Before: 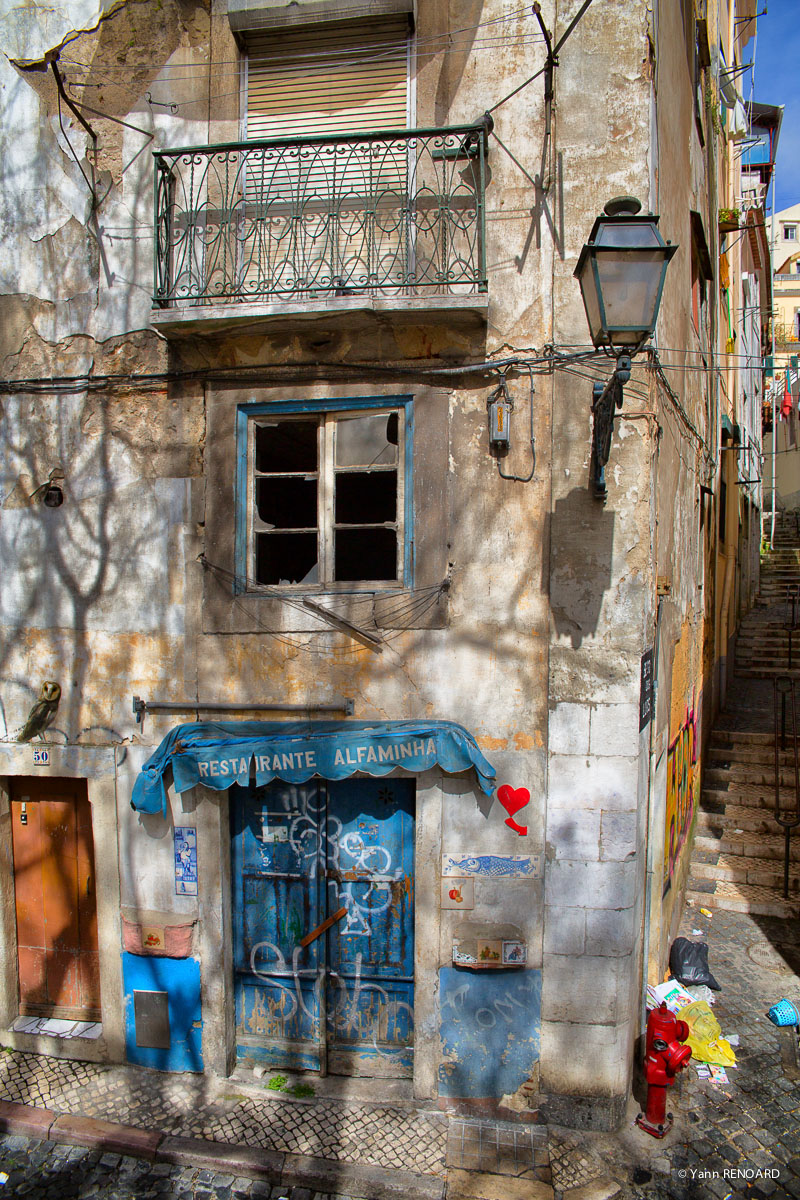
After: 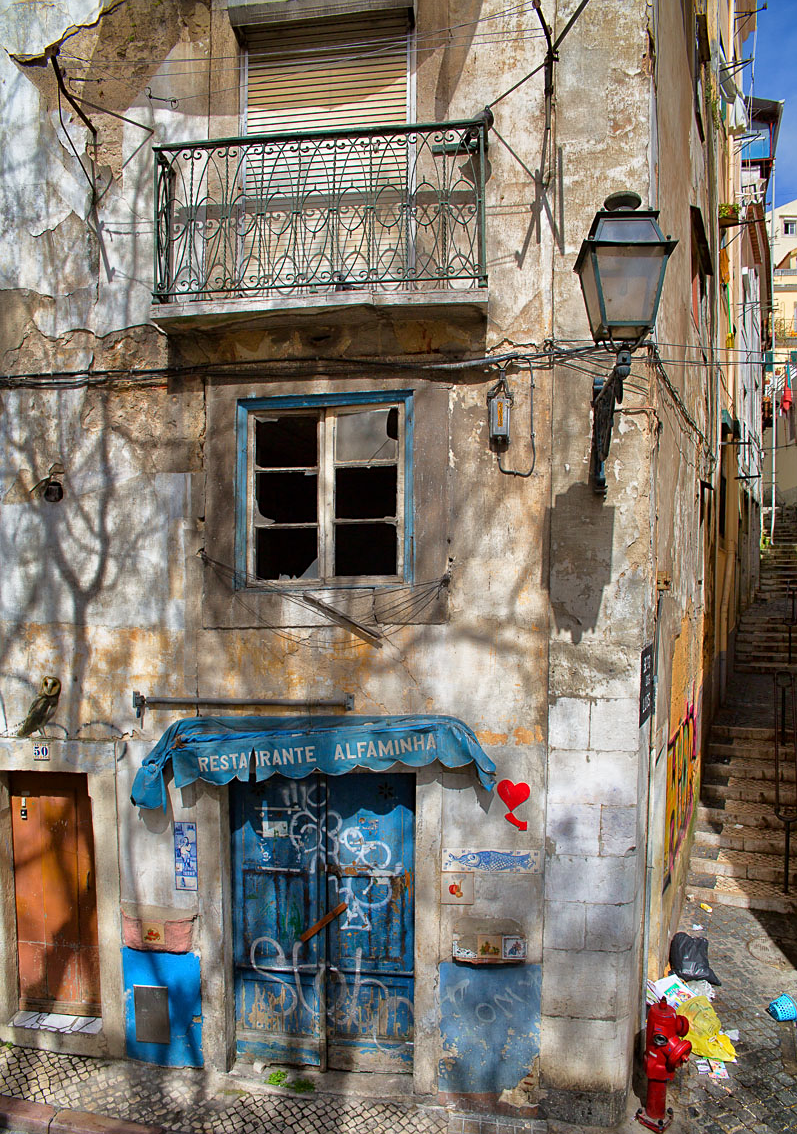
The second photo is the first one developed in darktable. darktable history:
sharpen: amount 0.2
crop: top 0.448%, right 0.264%, bottom 5.045%
